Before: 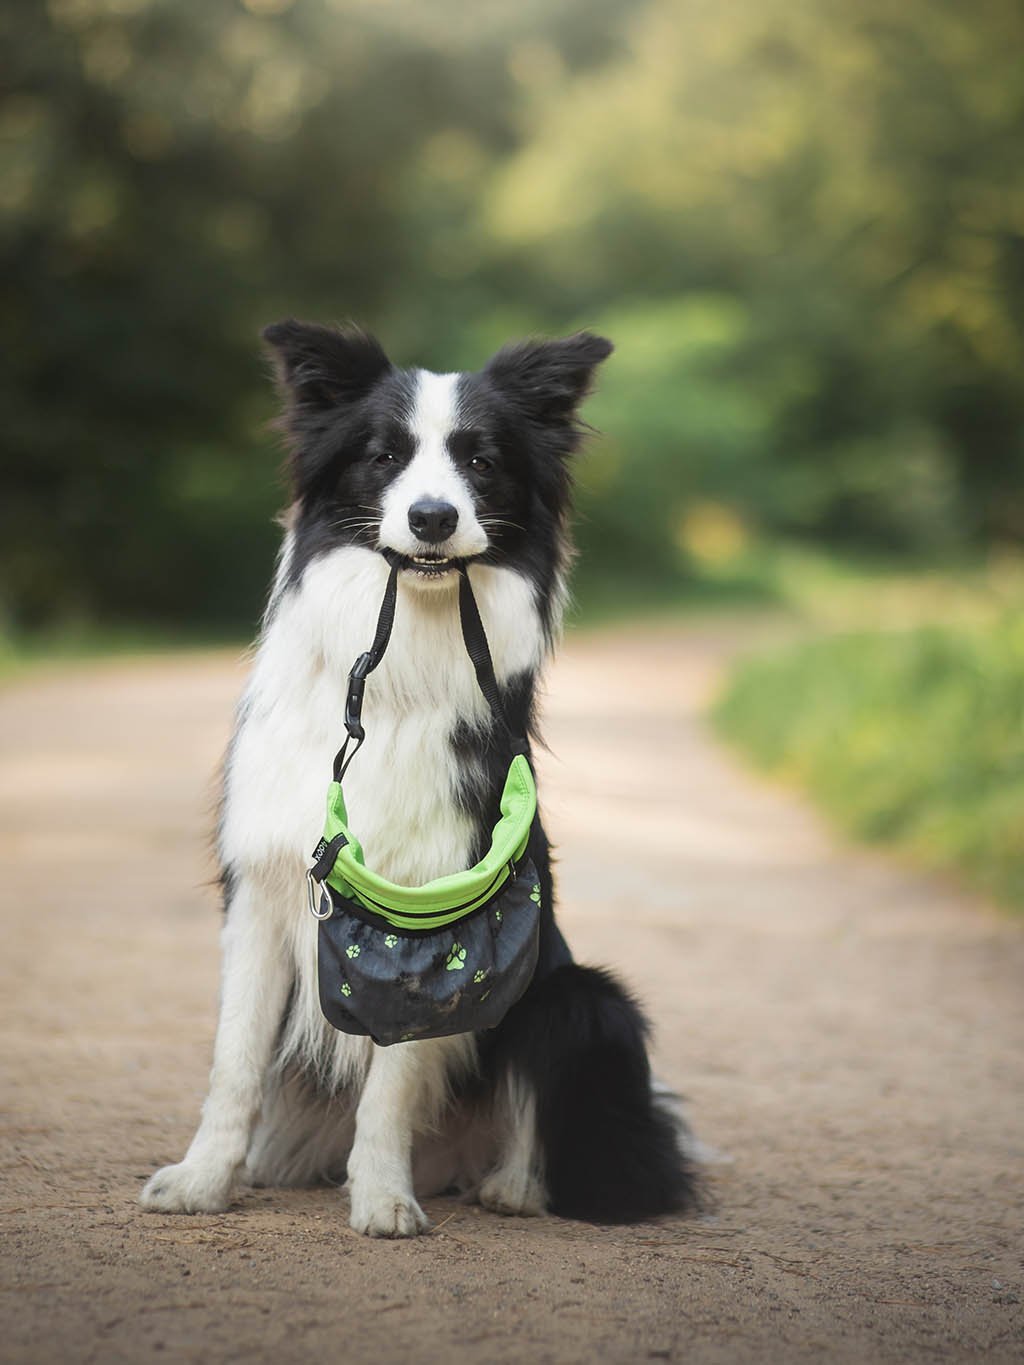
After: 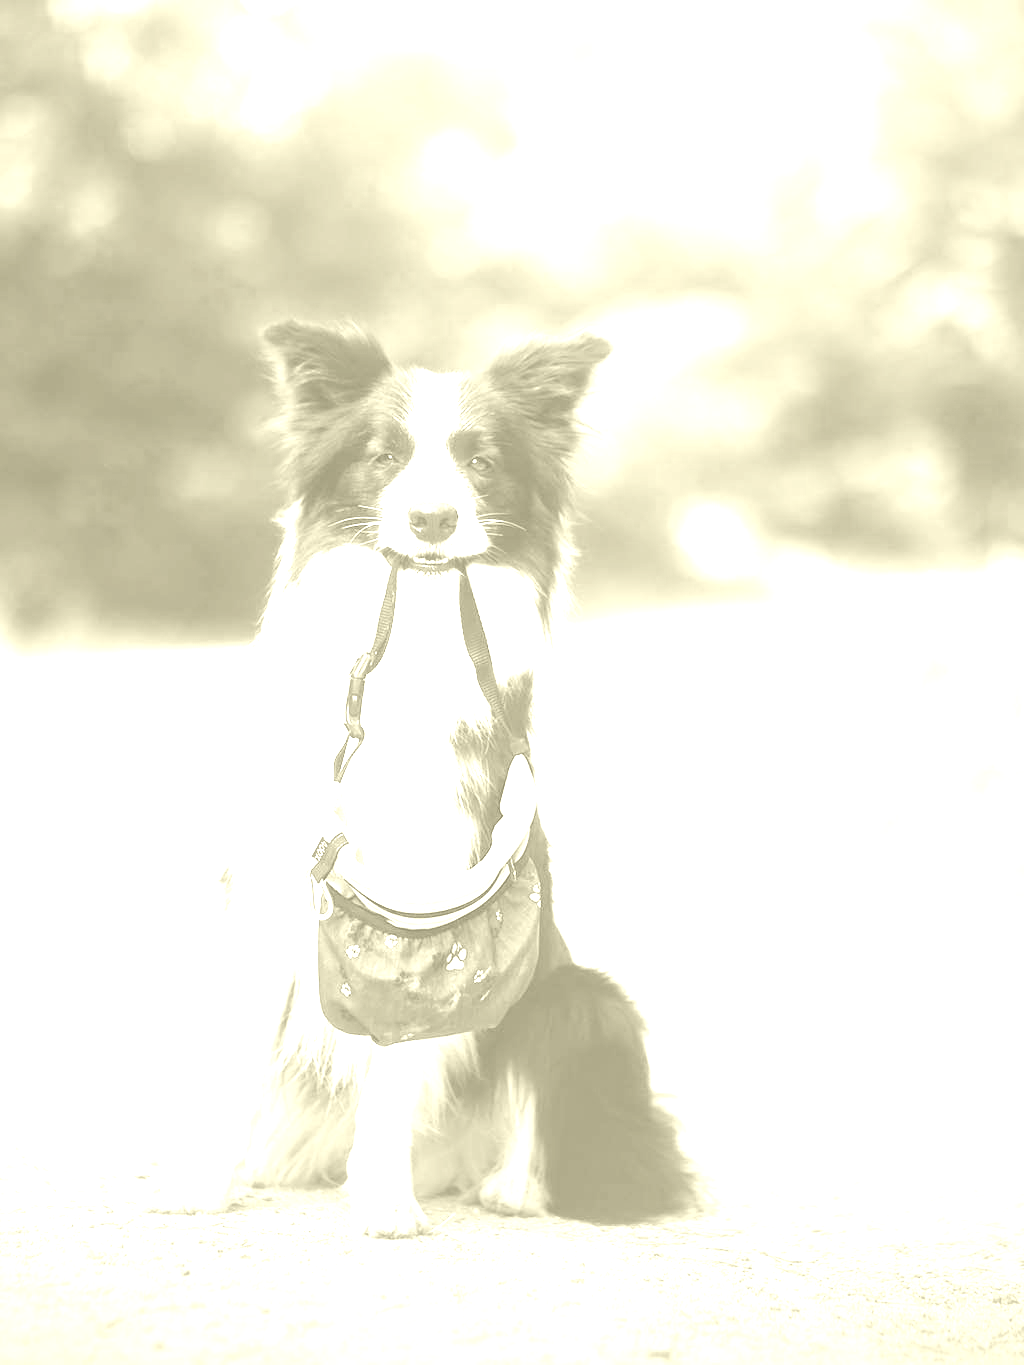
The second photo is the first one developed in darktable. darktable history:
tone equalizer: on, module defaults
haze removal: compatibility mode true, adaptive false
white balance: red 4.26, blue 1.802
colorize: hue 43.2°, saturation 40%, version 1
